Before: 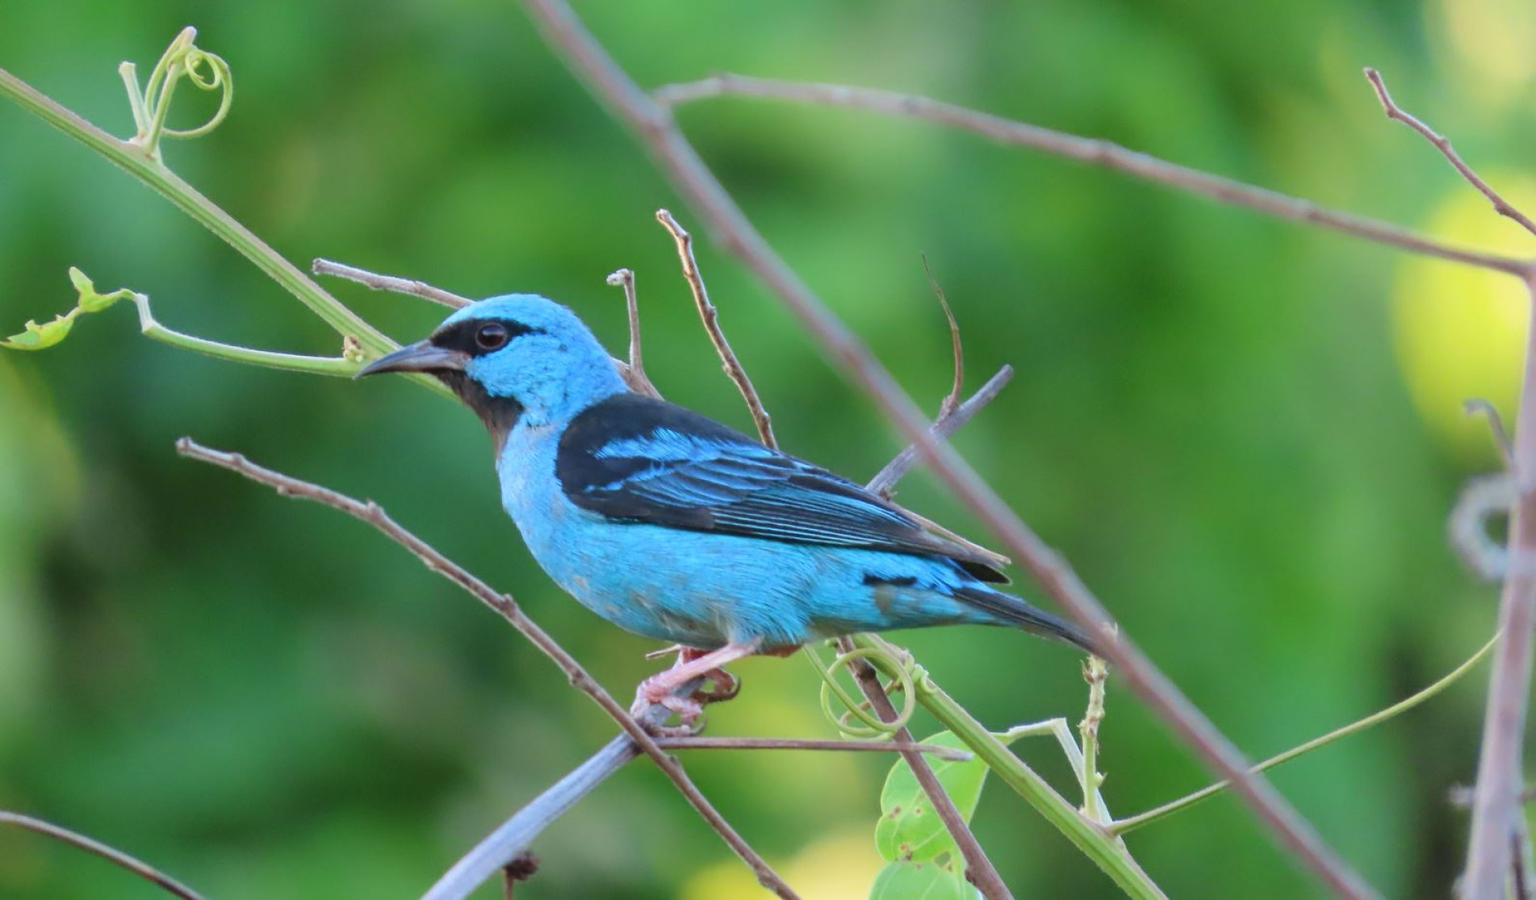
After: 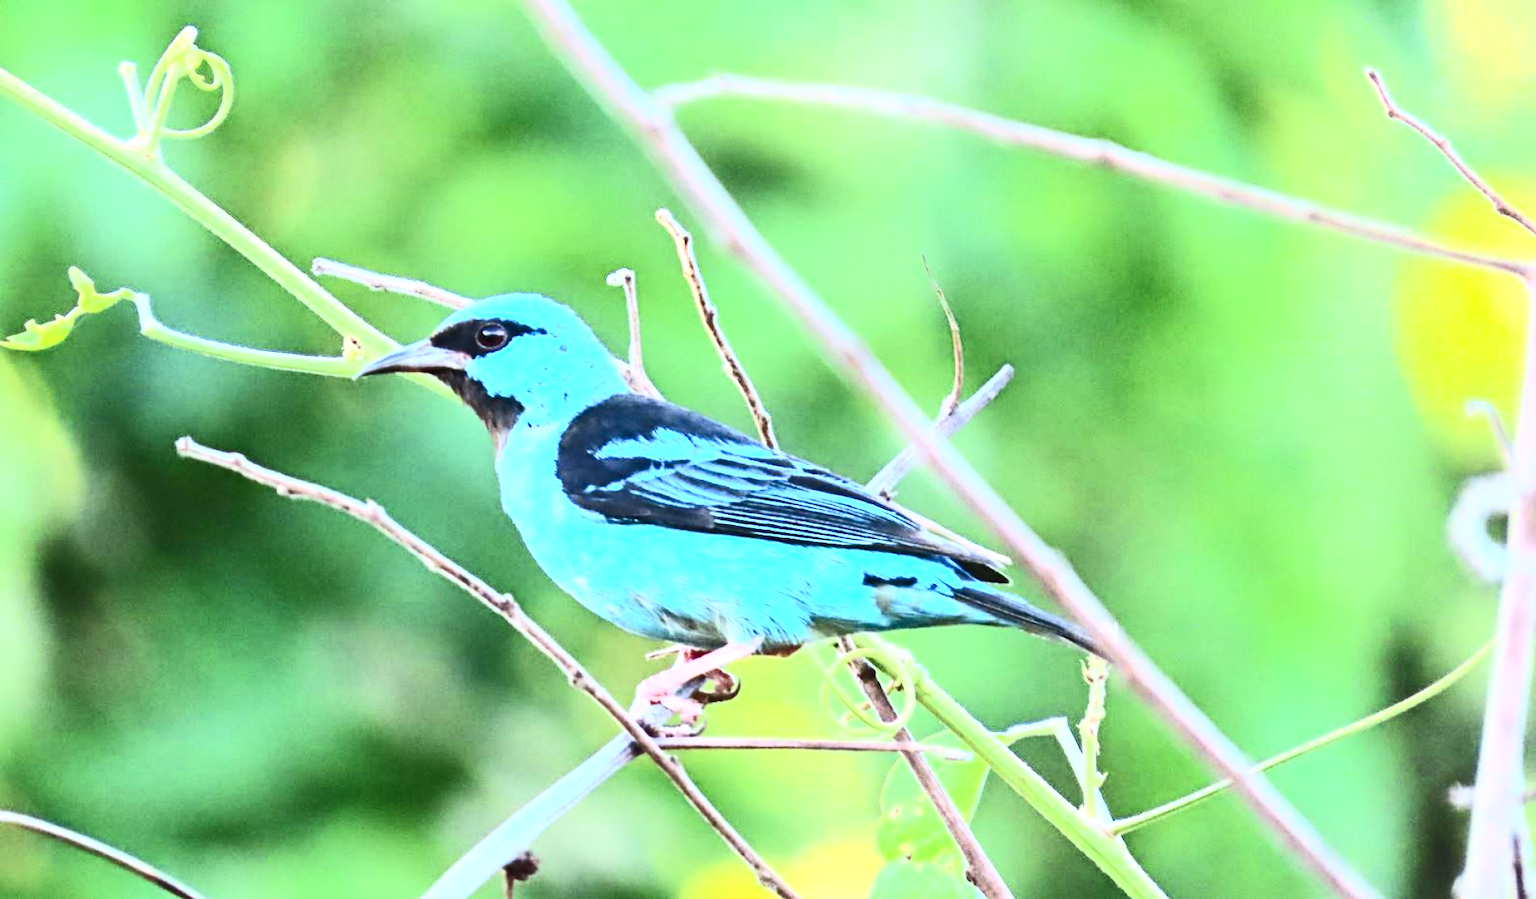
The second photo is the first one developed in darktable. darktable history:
exposure: black level correction 0, exposure 0.7 EV, compensate exposure bias true, compensate highlight preservation false
contrast equalizer: y [[0.5, 0.501, 0.525, 0.597, 0.58, 0.514], [0.5 ×6], [0.5 ×6], [0 ×6], [0 ×6]]
white balance: red 0.976, blue 1.04
contrast brightness saturation: contrast 0.62, brightness 0.34, saturation 0.14
